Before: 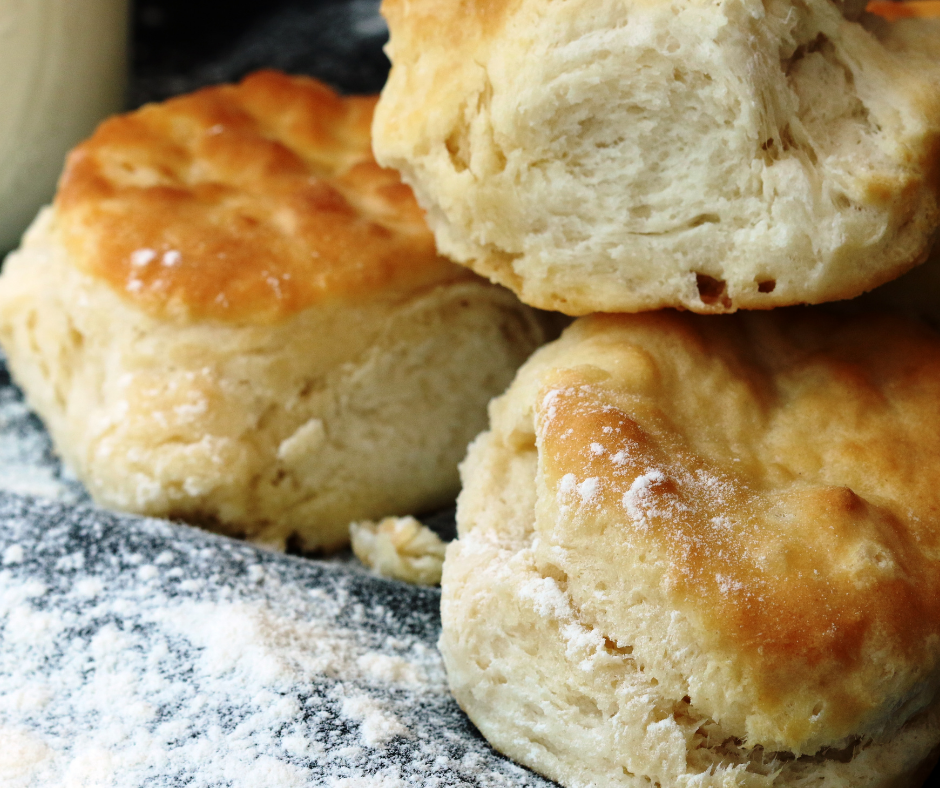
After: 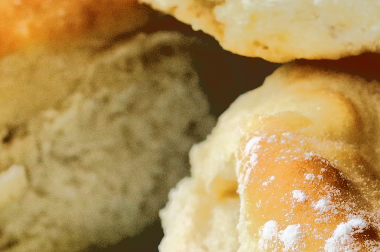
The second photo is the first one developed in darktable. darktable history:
crop: left 31.751%, top 32.172%, right 27.8%, bottom 35.83%
base curve: curves: ch0 [(0.065, 0.026) (0.236, 0.358) (0.53, 0.546) (0.777, 0.841) (0.924, 0.992)], preserve colors average RGB
